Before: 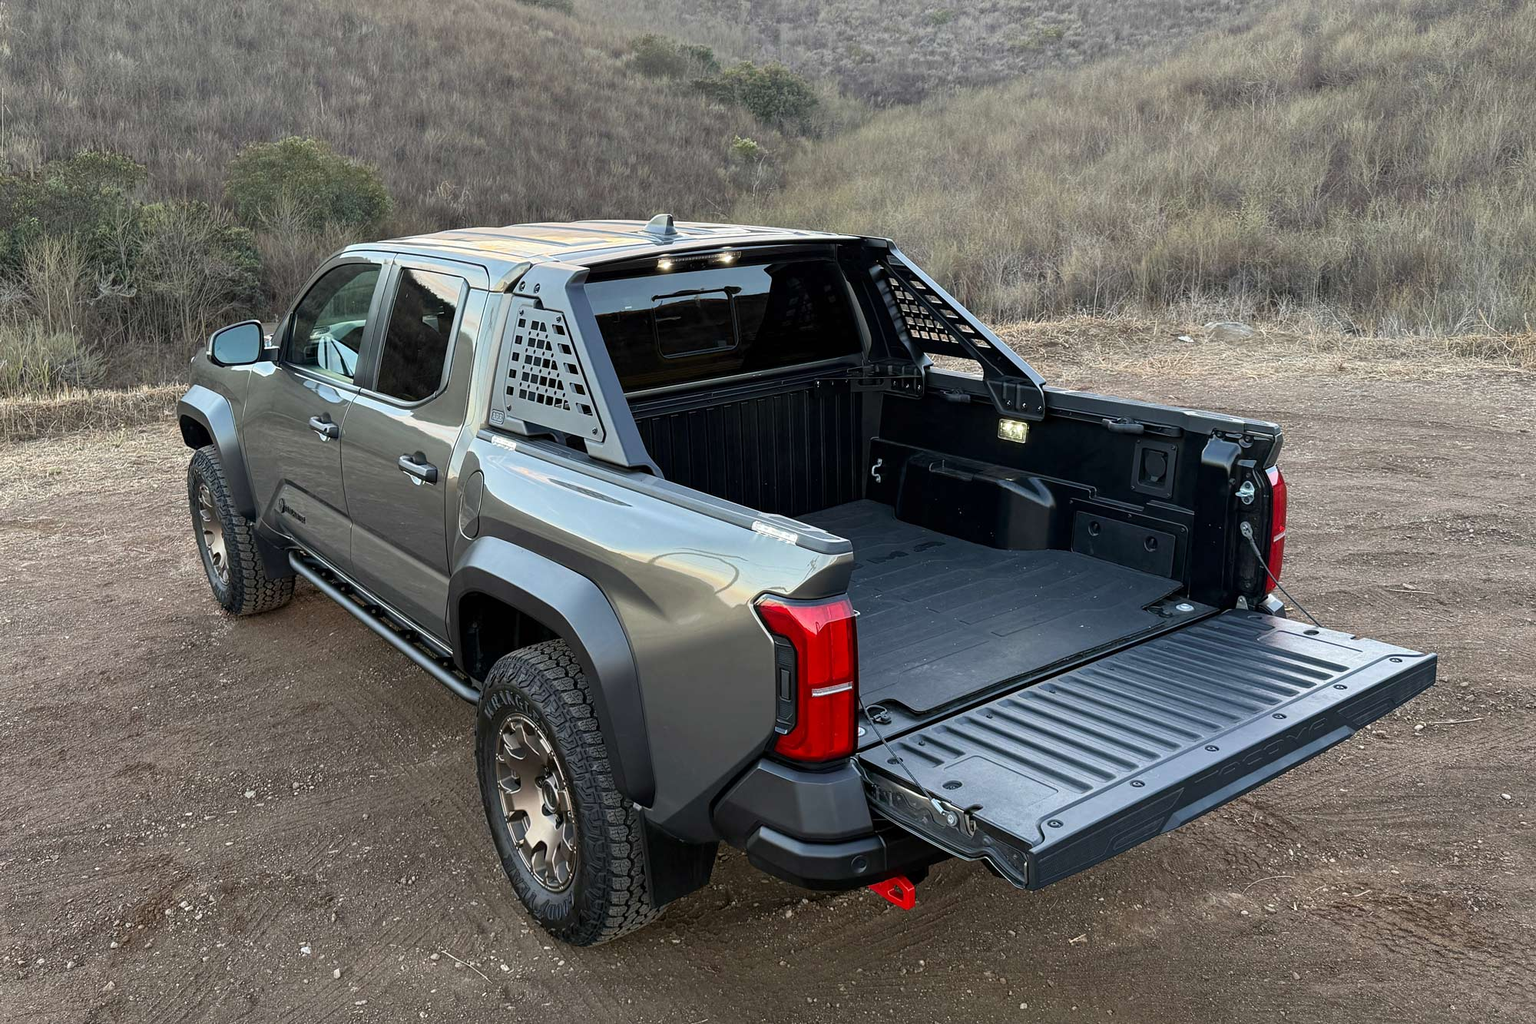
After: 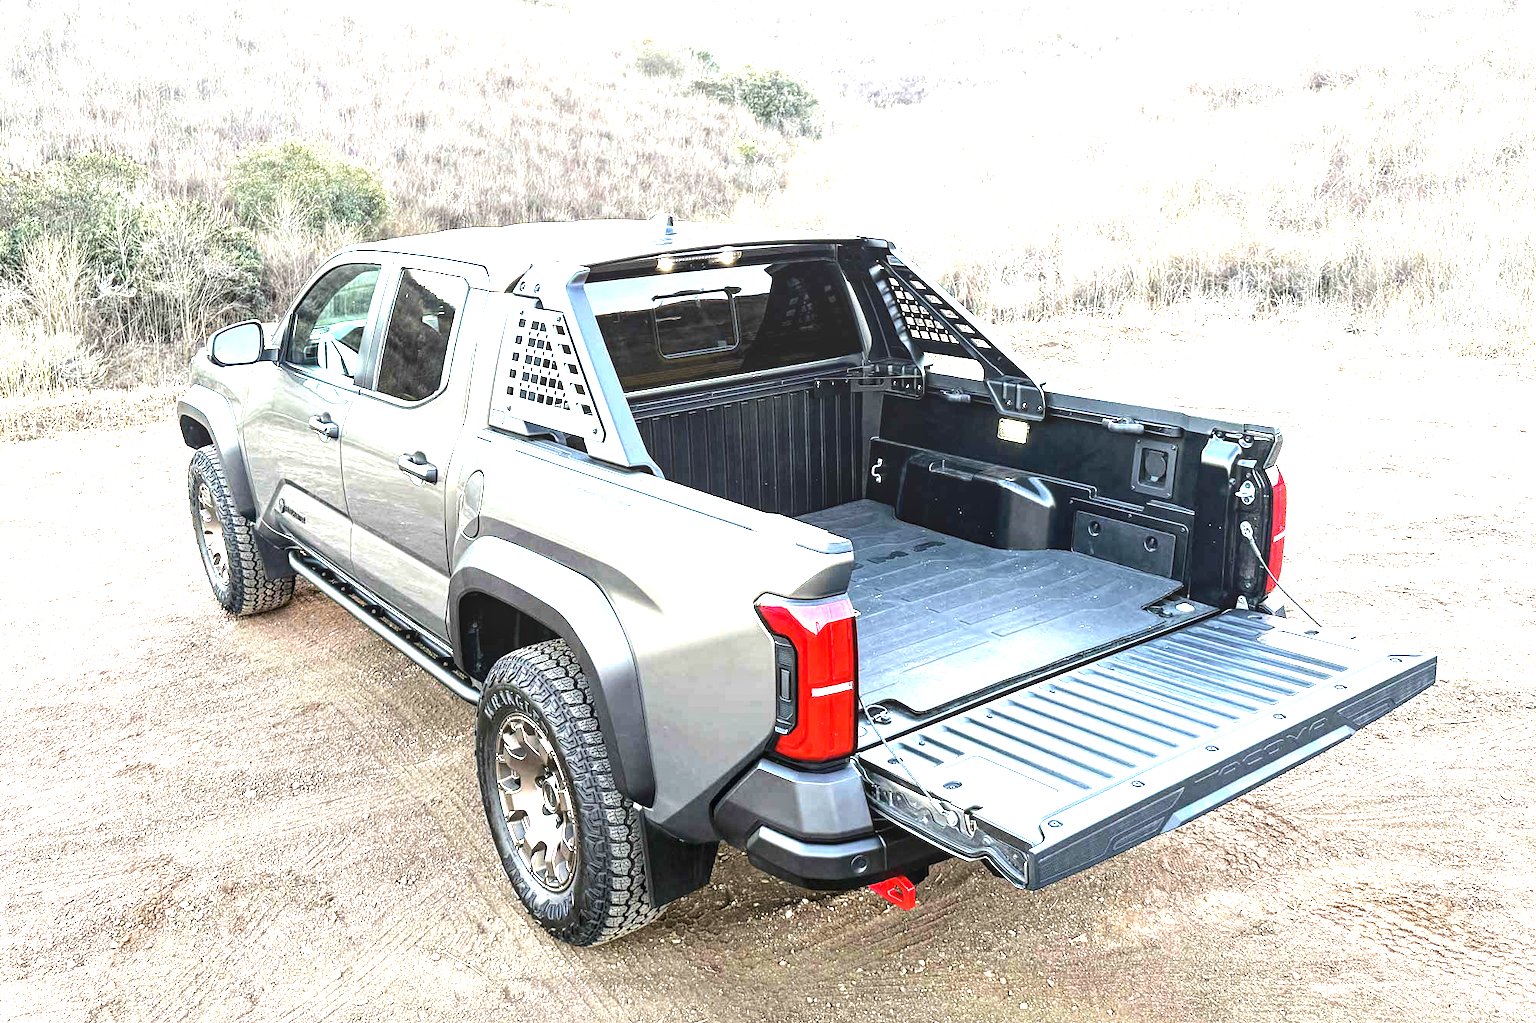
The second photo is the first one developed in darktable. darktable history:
white balance: red 1, blue 1
local contrast: on, module defaults
exposure: black level correction 0, exposure 2.088 EV, compensate exposure bias true, compensate highlight preservation false
tone equalizer: -8 EV -0.75 EV, -7 EV -0.7 EV, -6 EV -0.6 EV, -5 EV -0.4 EV, -3 EV 0.4 EV, -2 EV 0.6 EV, -1 EV 0.7 EV, +0 EV 0.75 EV, edges refinement/feathering 500, mask exposure compensation -1.57 EV, preserve details no
